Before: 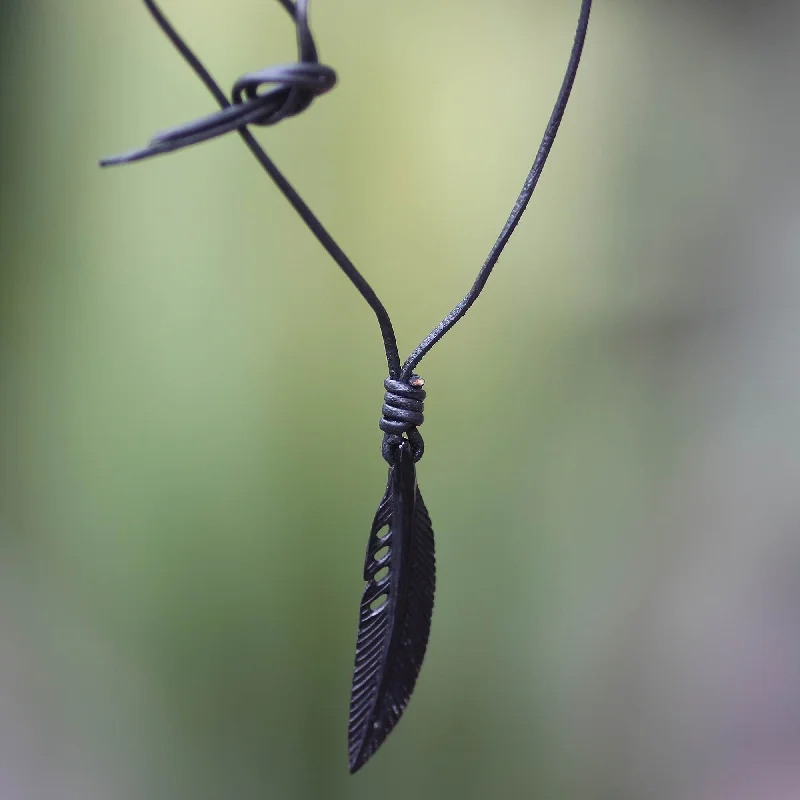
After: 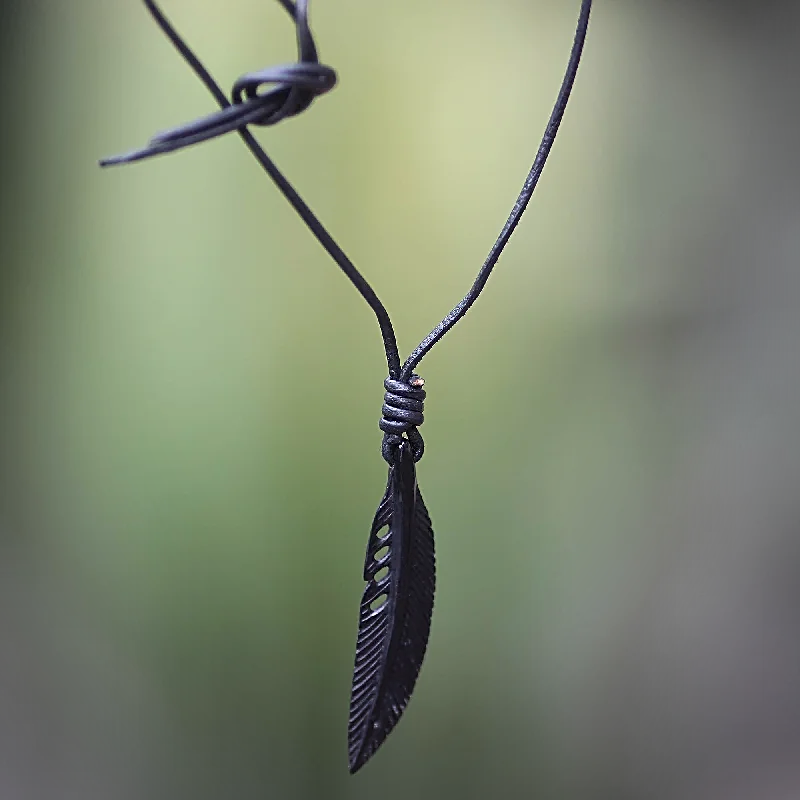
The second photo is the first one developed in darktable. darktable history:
sharpen: amount 0.592
vignetting: fall-off start 71.98%, fall-off radius 109.3%, center (-0.064, -0.309), width/height ratio 0.726, dithering 16-bit output
